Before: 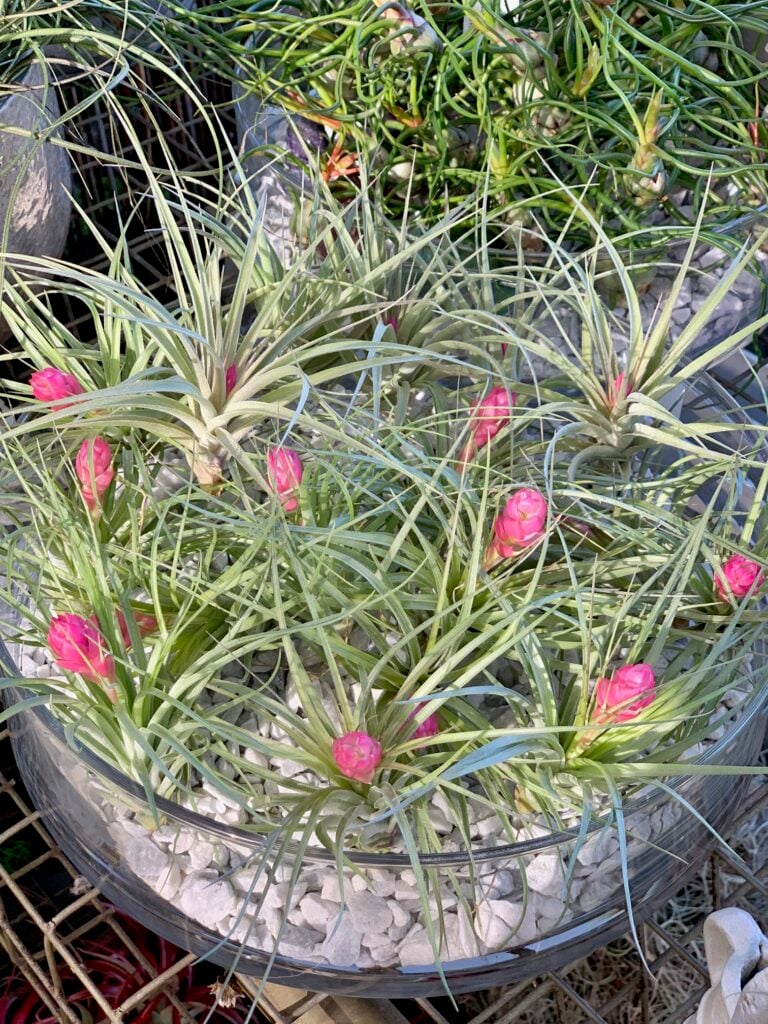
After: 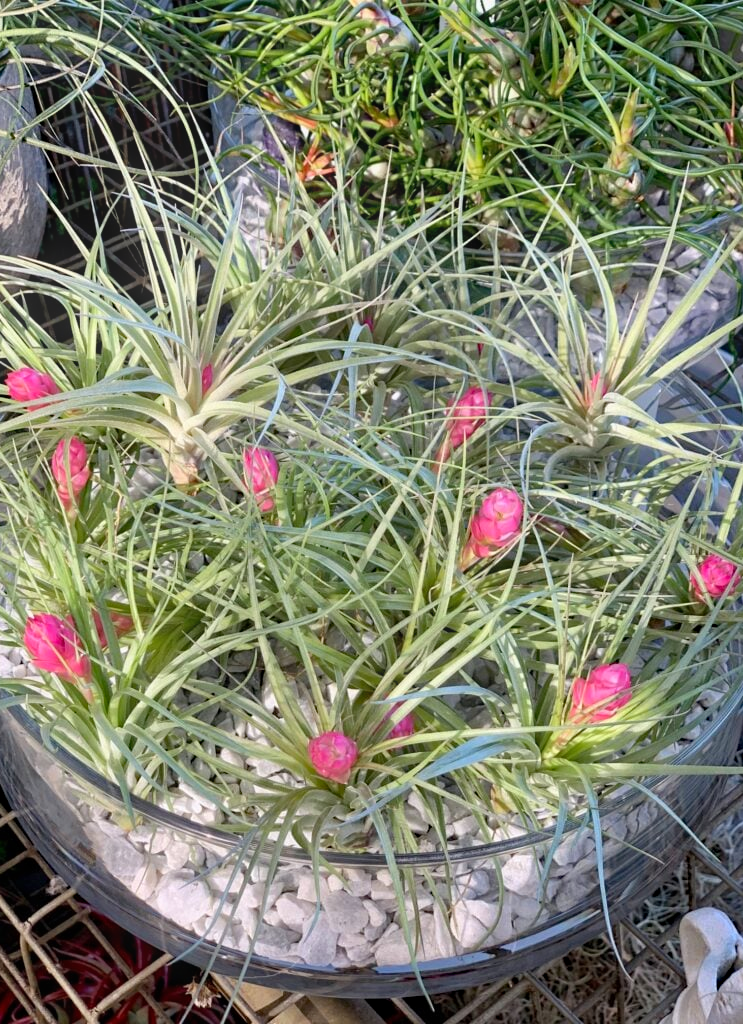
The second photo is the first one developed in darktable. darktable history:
exposure: black level correction 0, compensate exposure bias true, compensate highlight preservation false
crop and rotate: left 3.238%
bloom: size 5%, threshold 95%, strength 15%
haze removal: compatibility mode true, adaptive false
